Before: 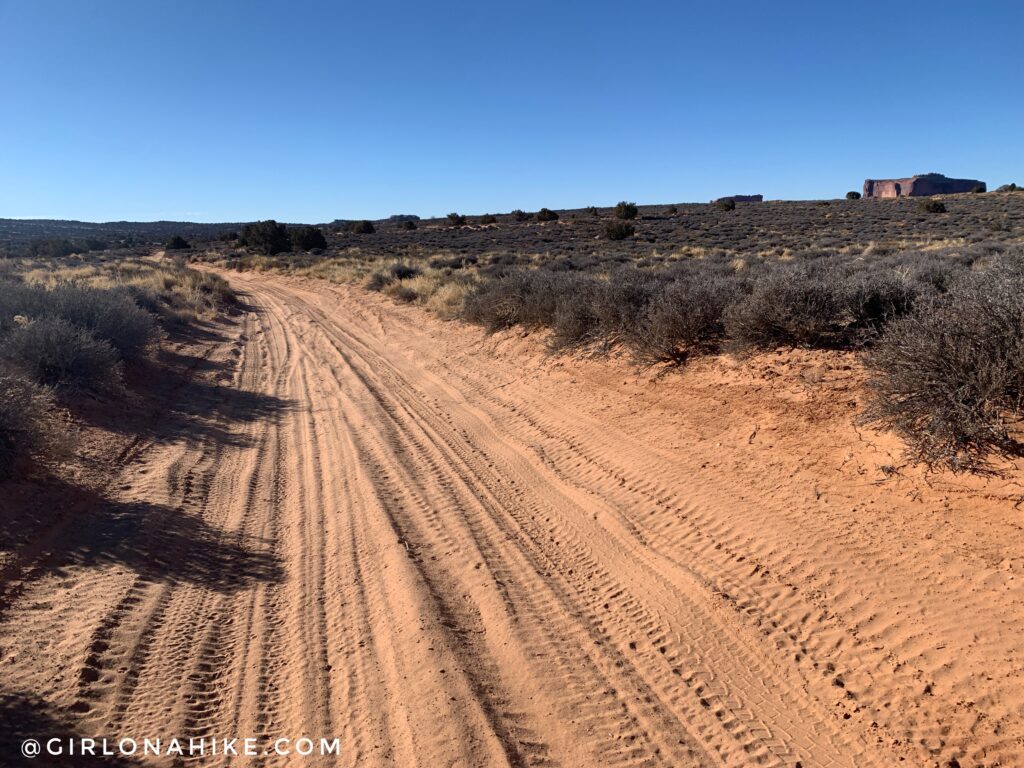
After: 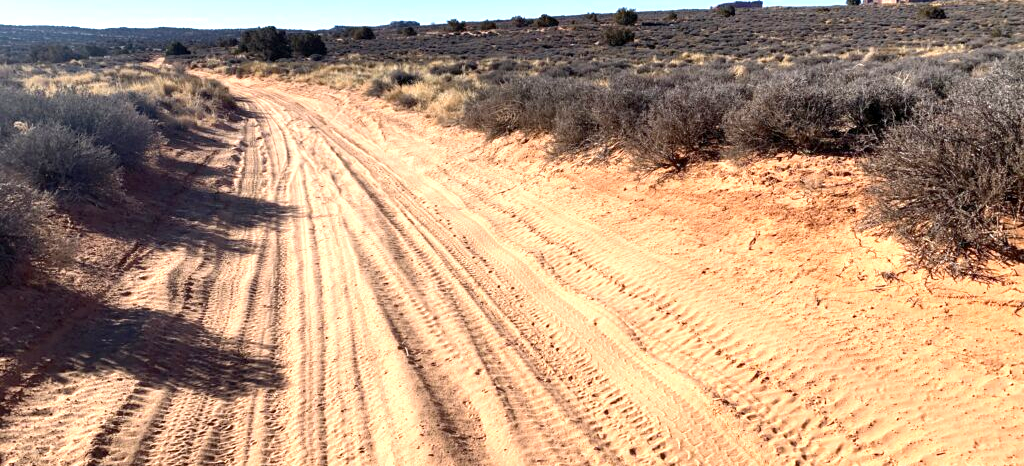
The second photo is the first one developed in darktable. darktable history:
exposure: black level correction 0.001, exposure 1.05 EV, compensate exposure bias true, compensate highlight preservation false
crop and rotate: top 25.357%, bottom 13.942%
